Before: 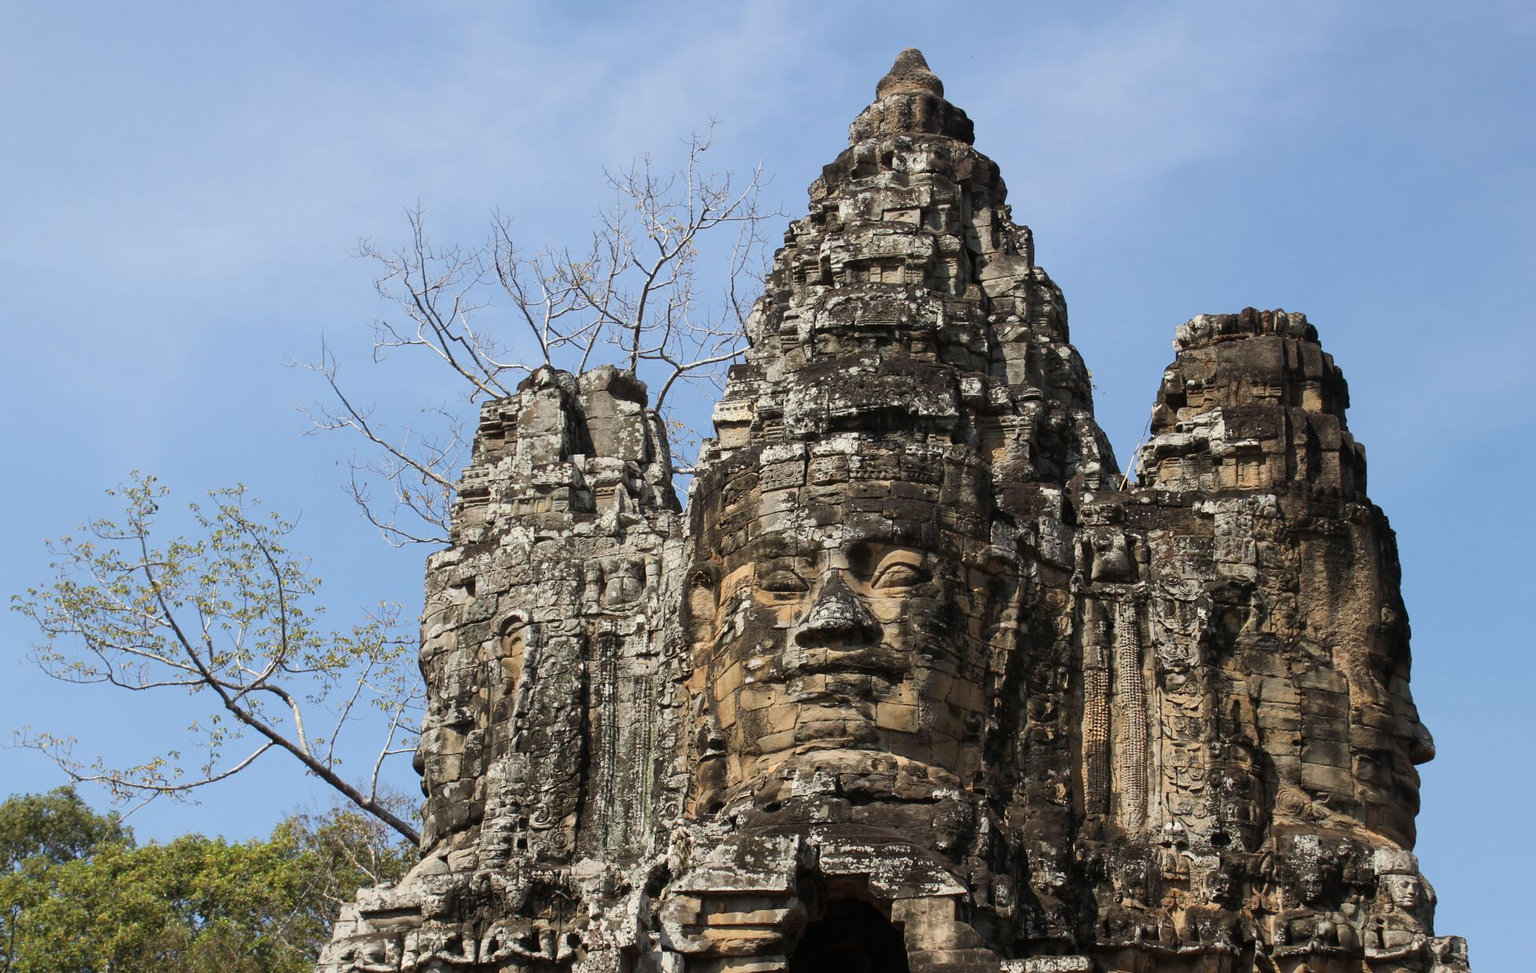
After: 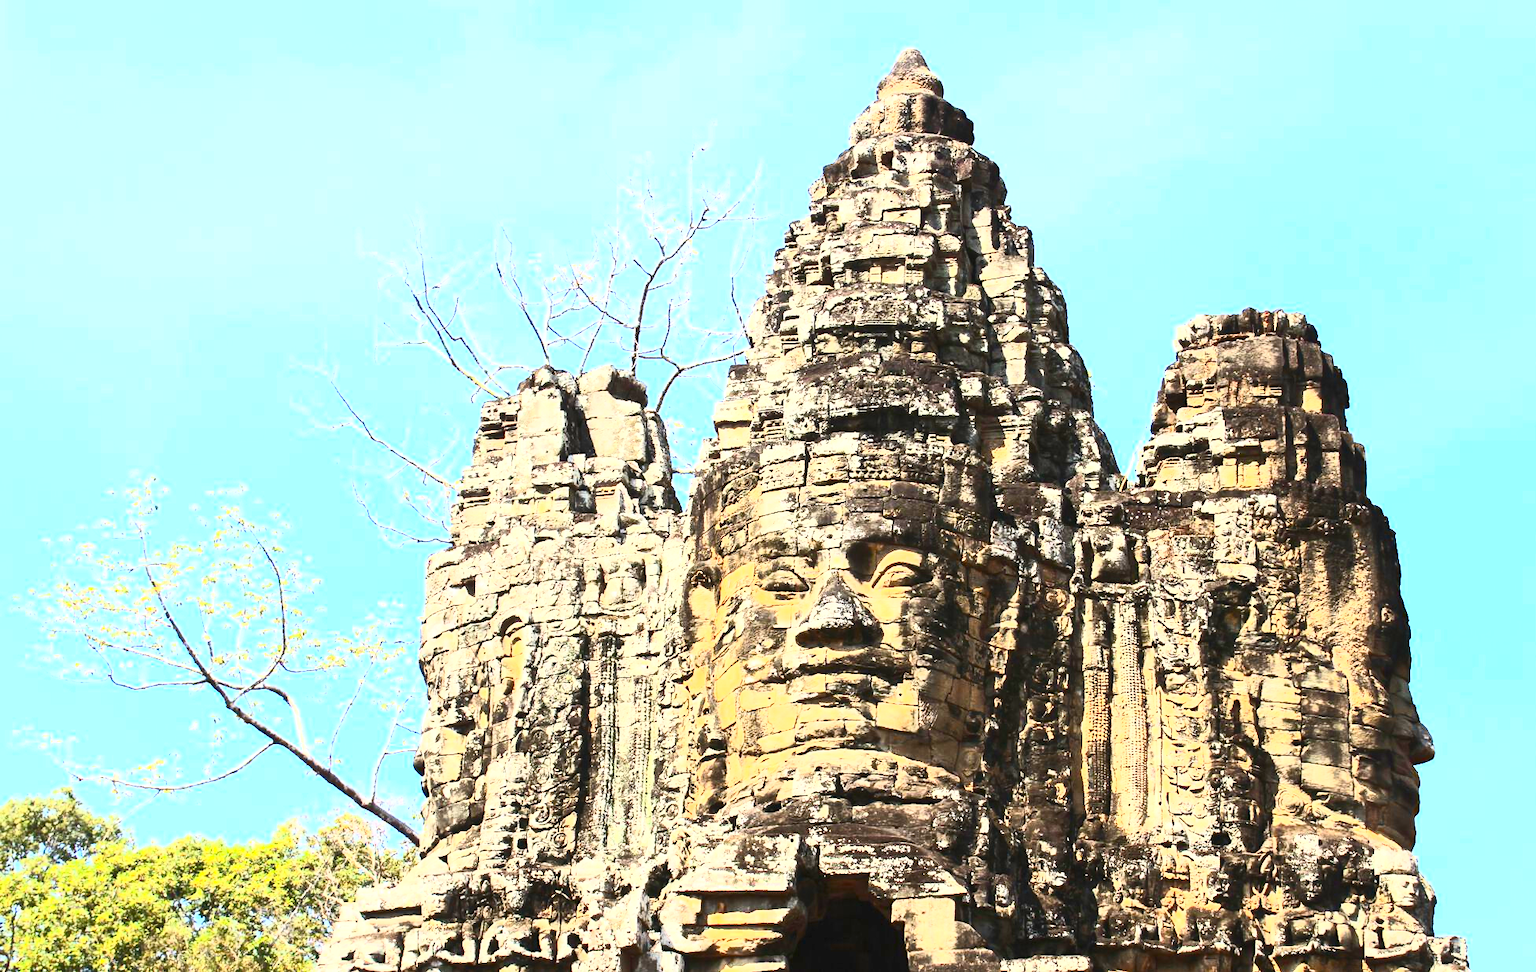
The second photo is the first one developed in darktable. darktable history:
contrast brightness saturation: contrast 0.83, brightness 0.59, saturation 0.59
exposure: exposure 1.2 EV, compensate highlight preservation false
